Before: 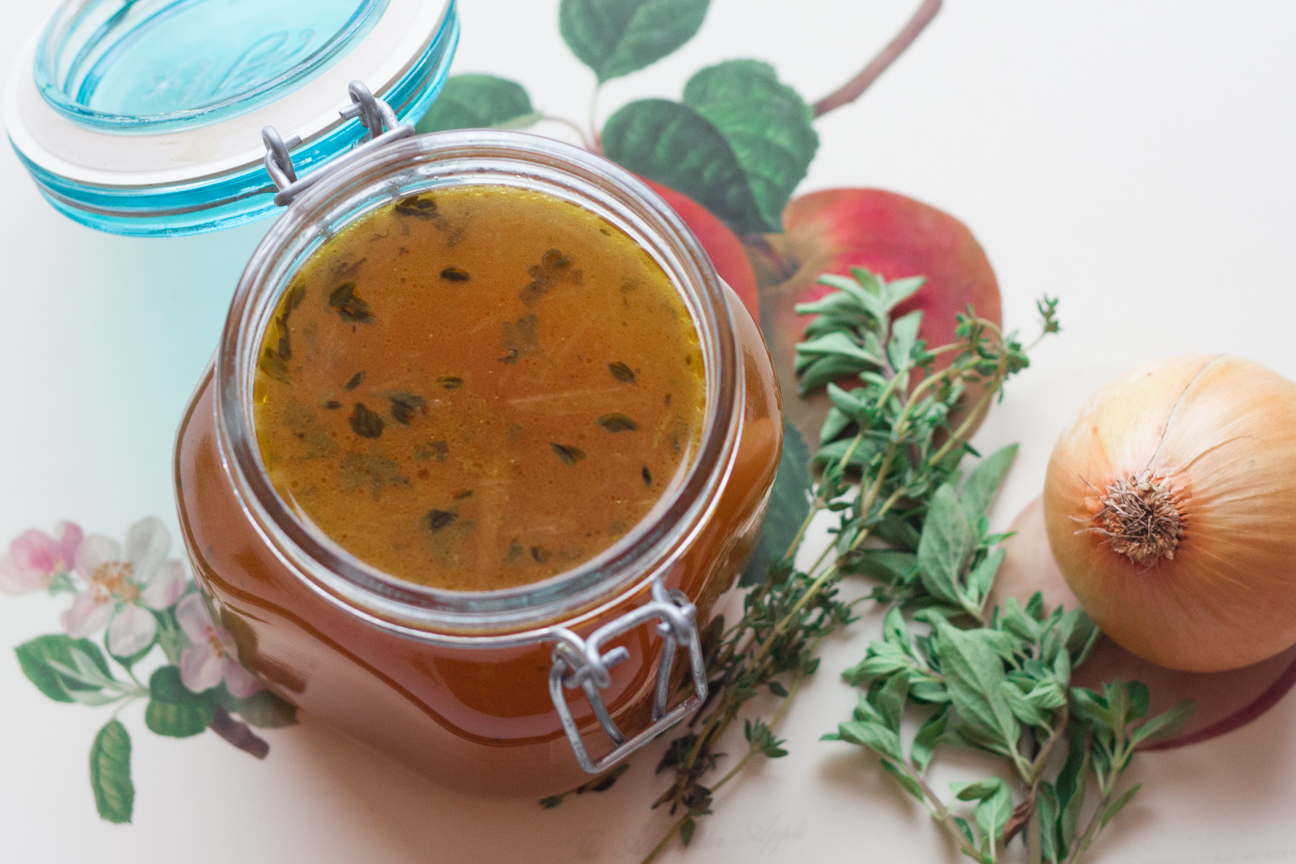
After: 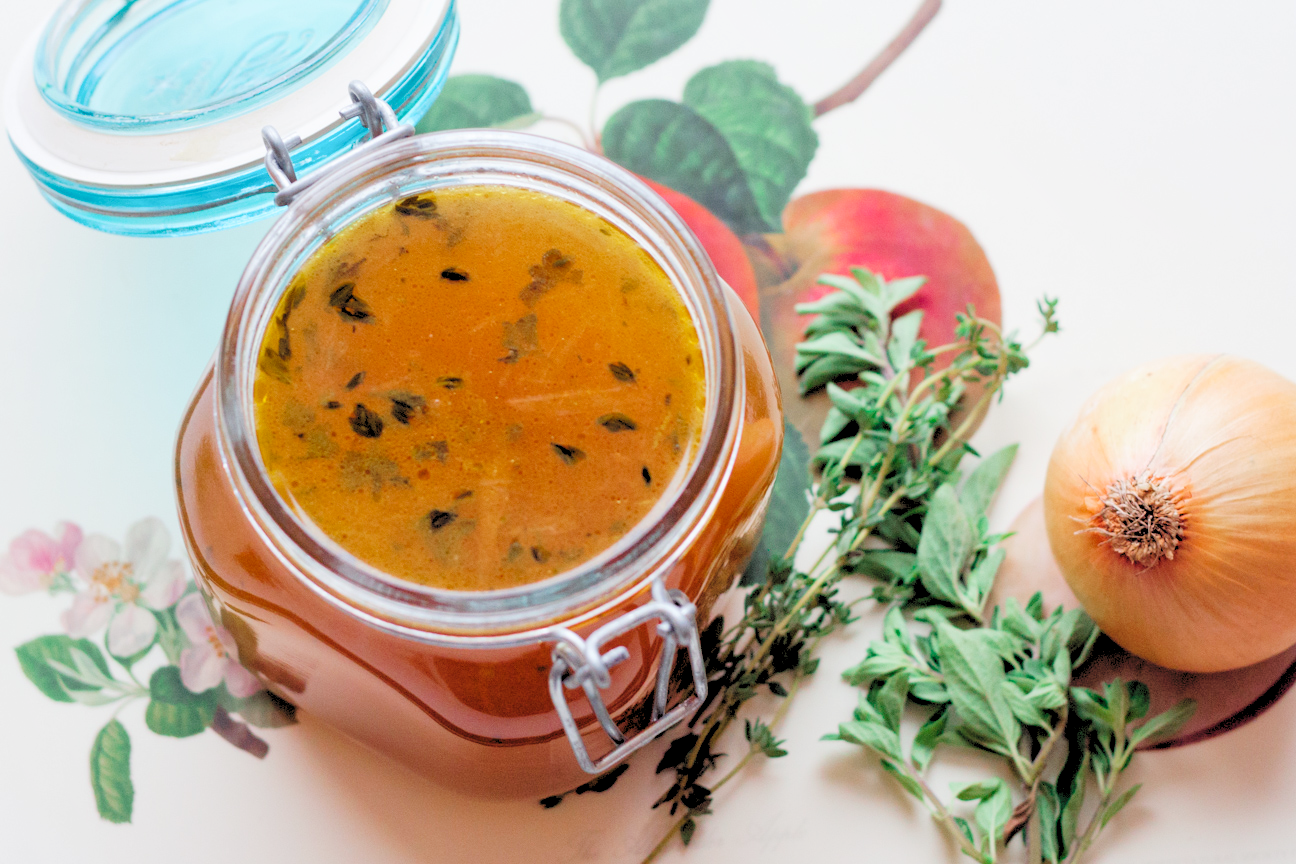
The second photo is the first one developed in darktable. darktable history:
shadows and highlights: shadows 37.27, highlights -28.18, soften with gaussian
rgb levels: levels [[0.027, 0.429, 0.996], [0, 0.5, 1], [0, 0.5, 1]]
tone curve: curves: ch0 [(0, 0) (0.003, 0.018) (0.011, 0.019) (0.025, 0.024) (0.044, 0.037) (0.069, 0.053) (0.1, 0.075) (0.136, 0.105) (0.177, 0.136) (0.224, 0.179) (0.277, 0.244) (0.335, 0.319) (0.399, 0.4) (0.468, 0.495) (0.543, 0.58) (0.623, 0.671) (0.709, 0.757) (0.801, 0.838) (0.898, 0.913) (1, 1)], preserve colors none
